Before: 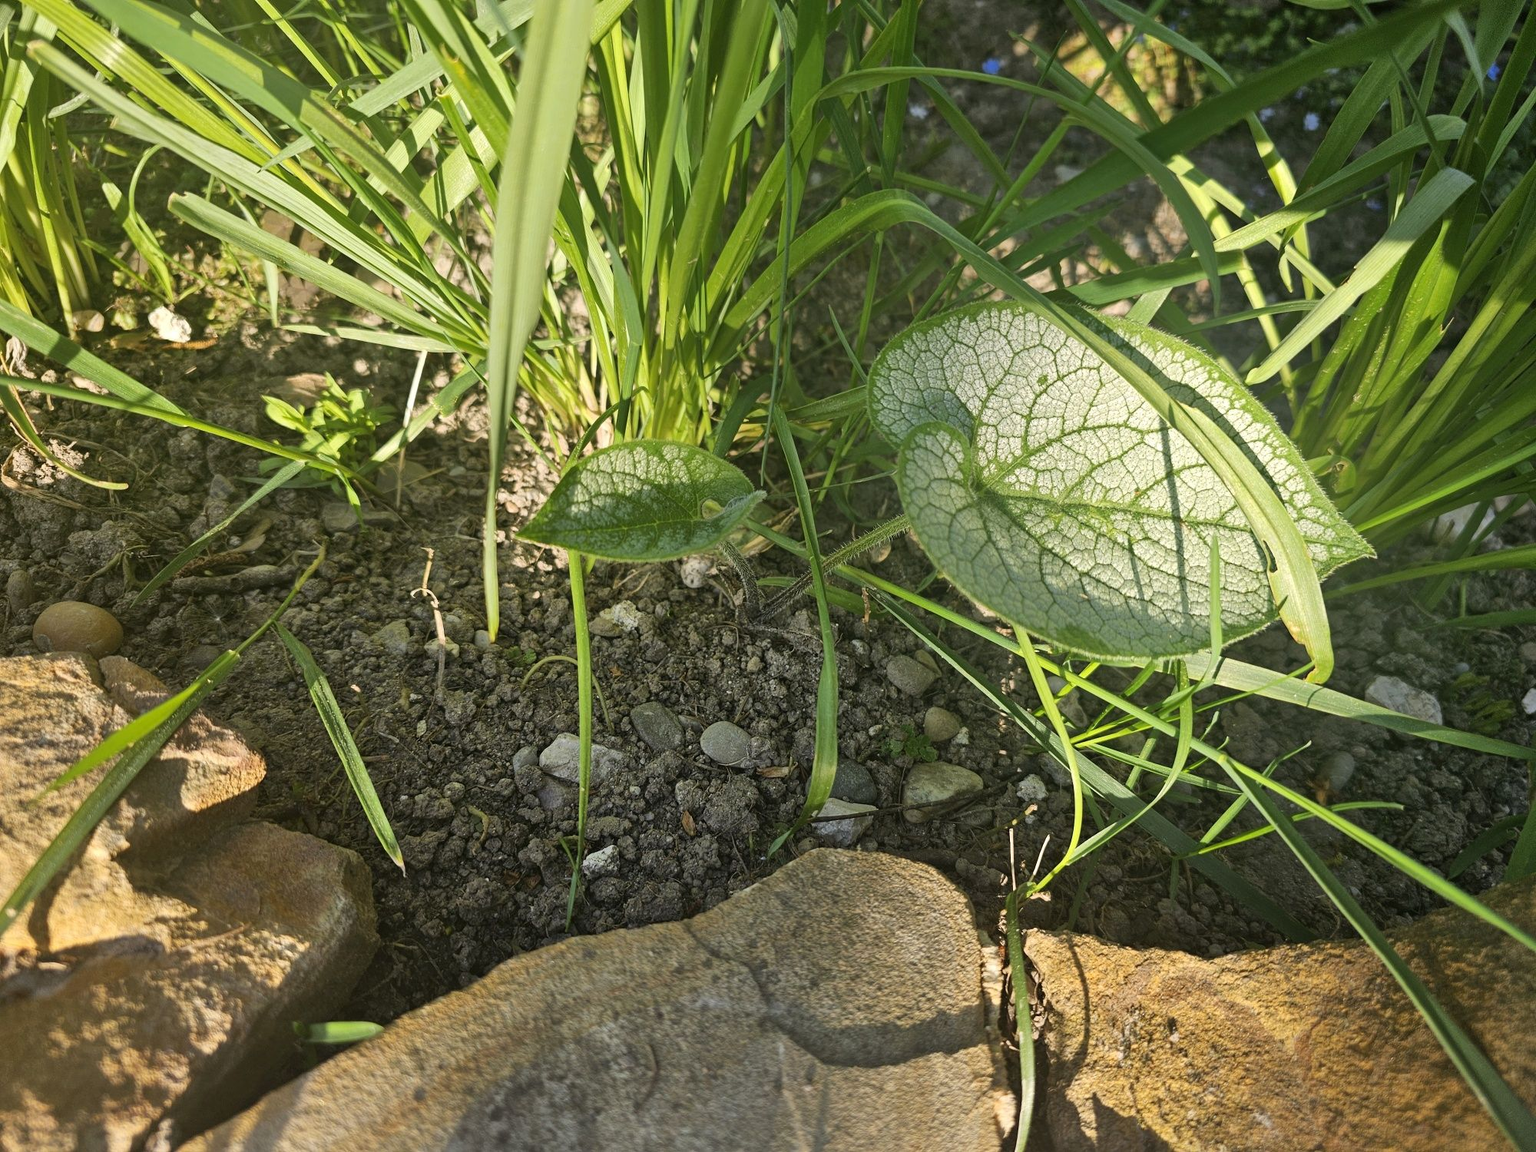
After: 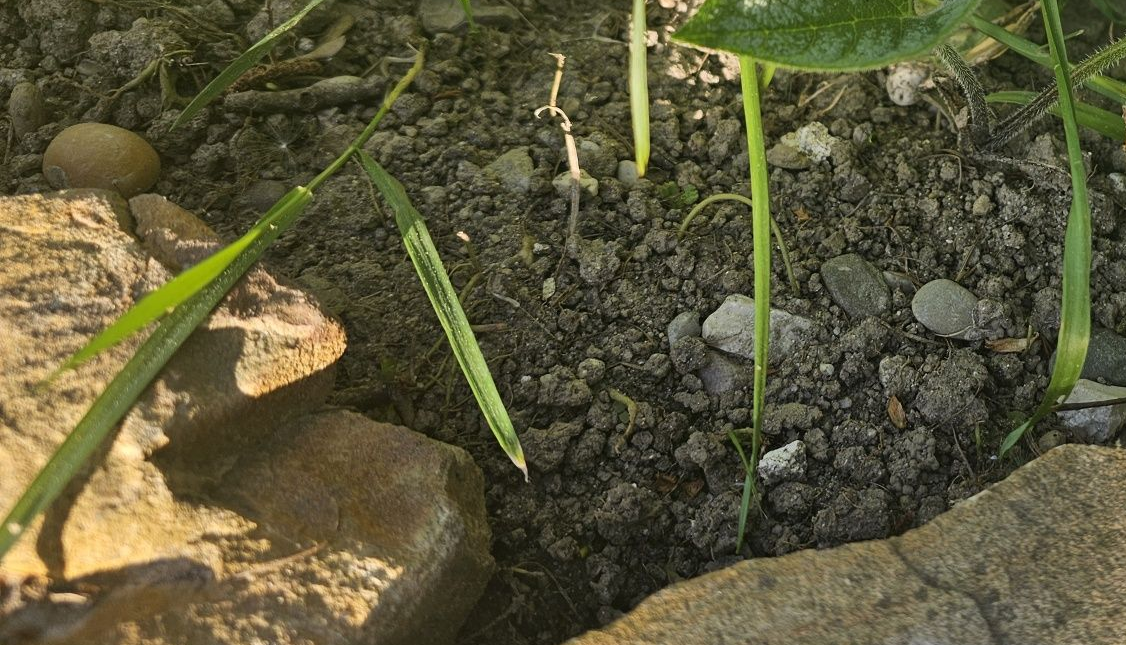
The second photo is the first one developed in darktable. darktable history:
crop: top 44.065%, right 43.687%, bottom 12.935%
